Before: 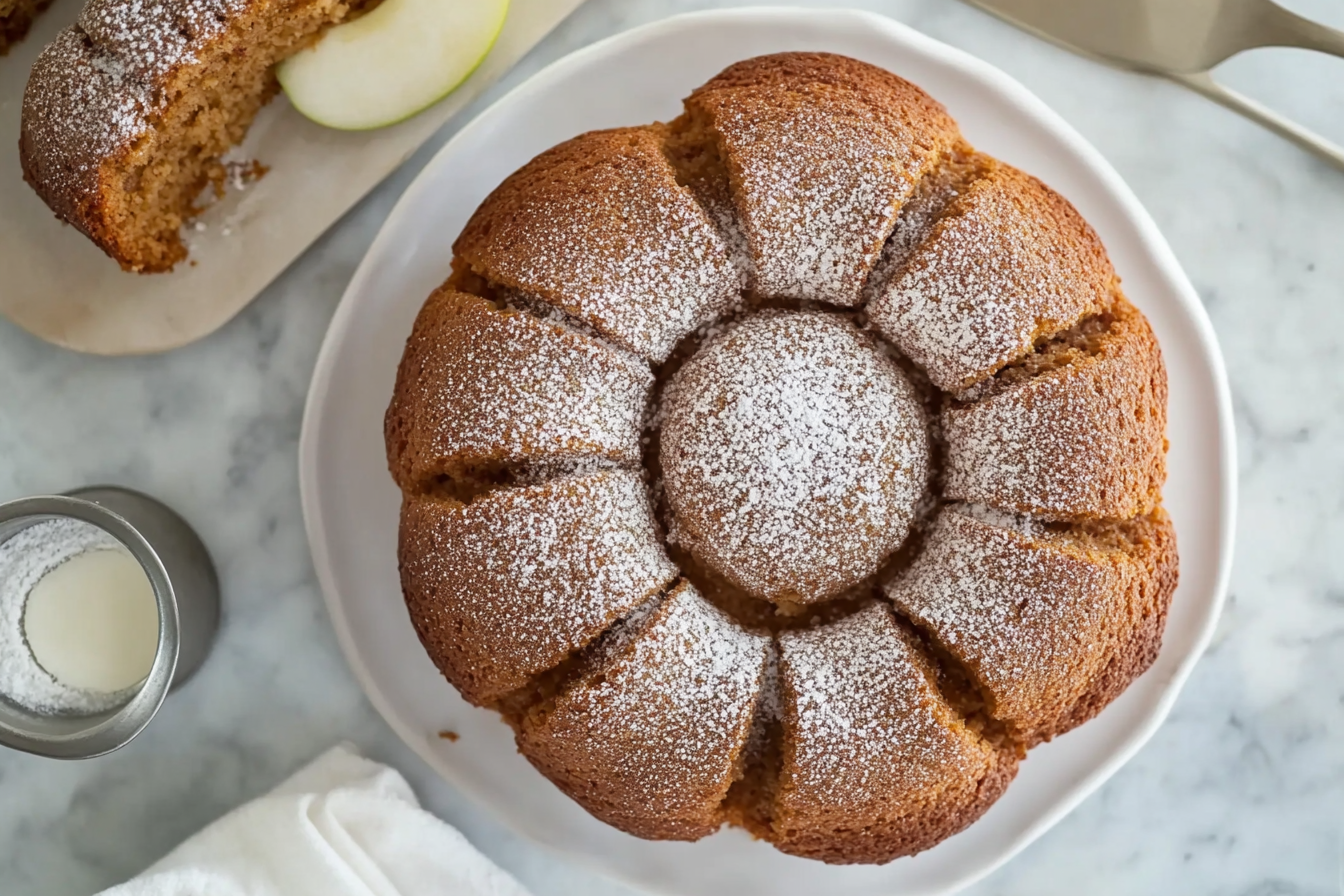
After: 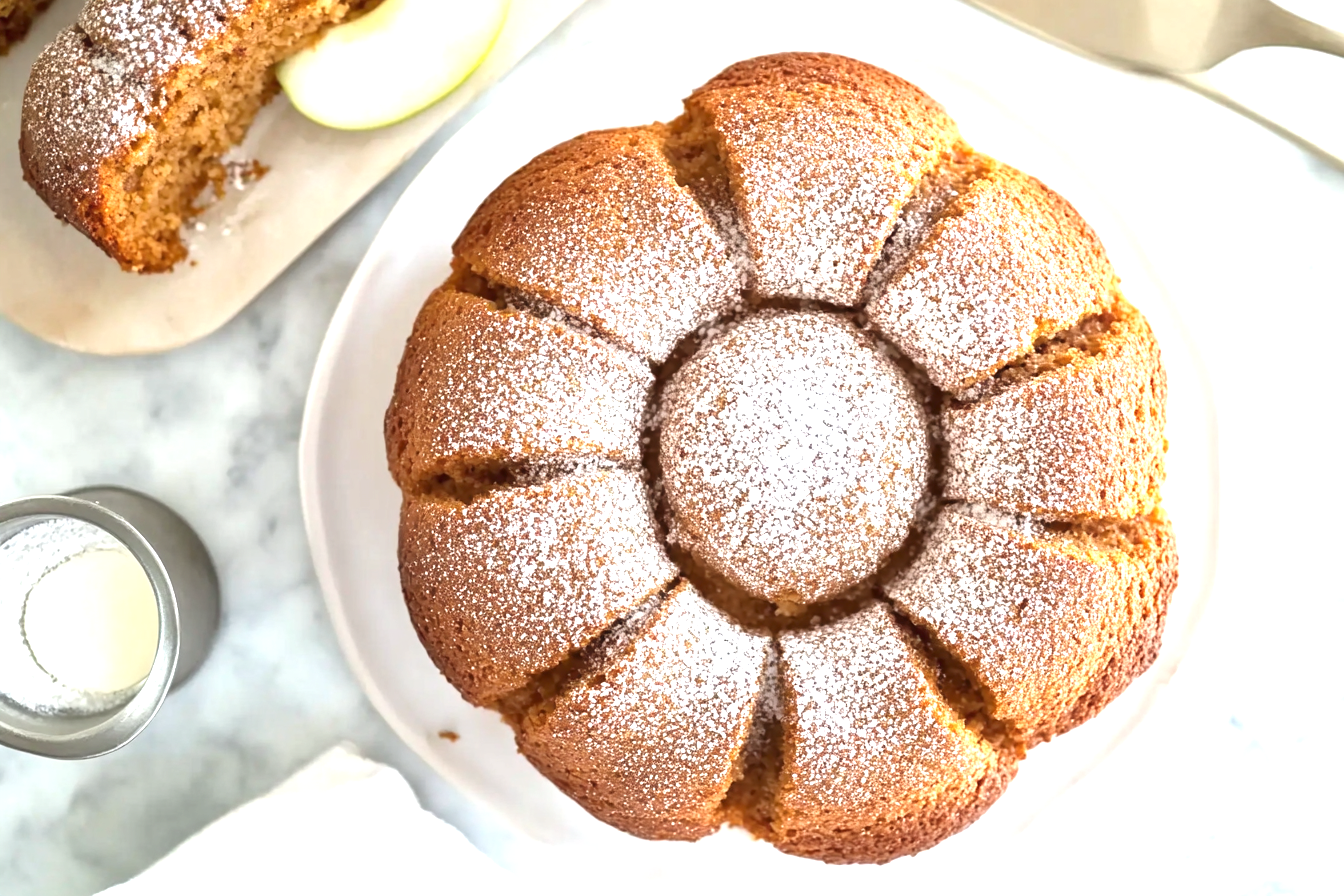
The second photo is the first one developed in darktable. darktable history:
exposure: black level correction 0, exposure 1.382 EV, compensate highlight preservation false
